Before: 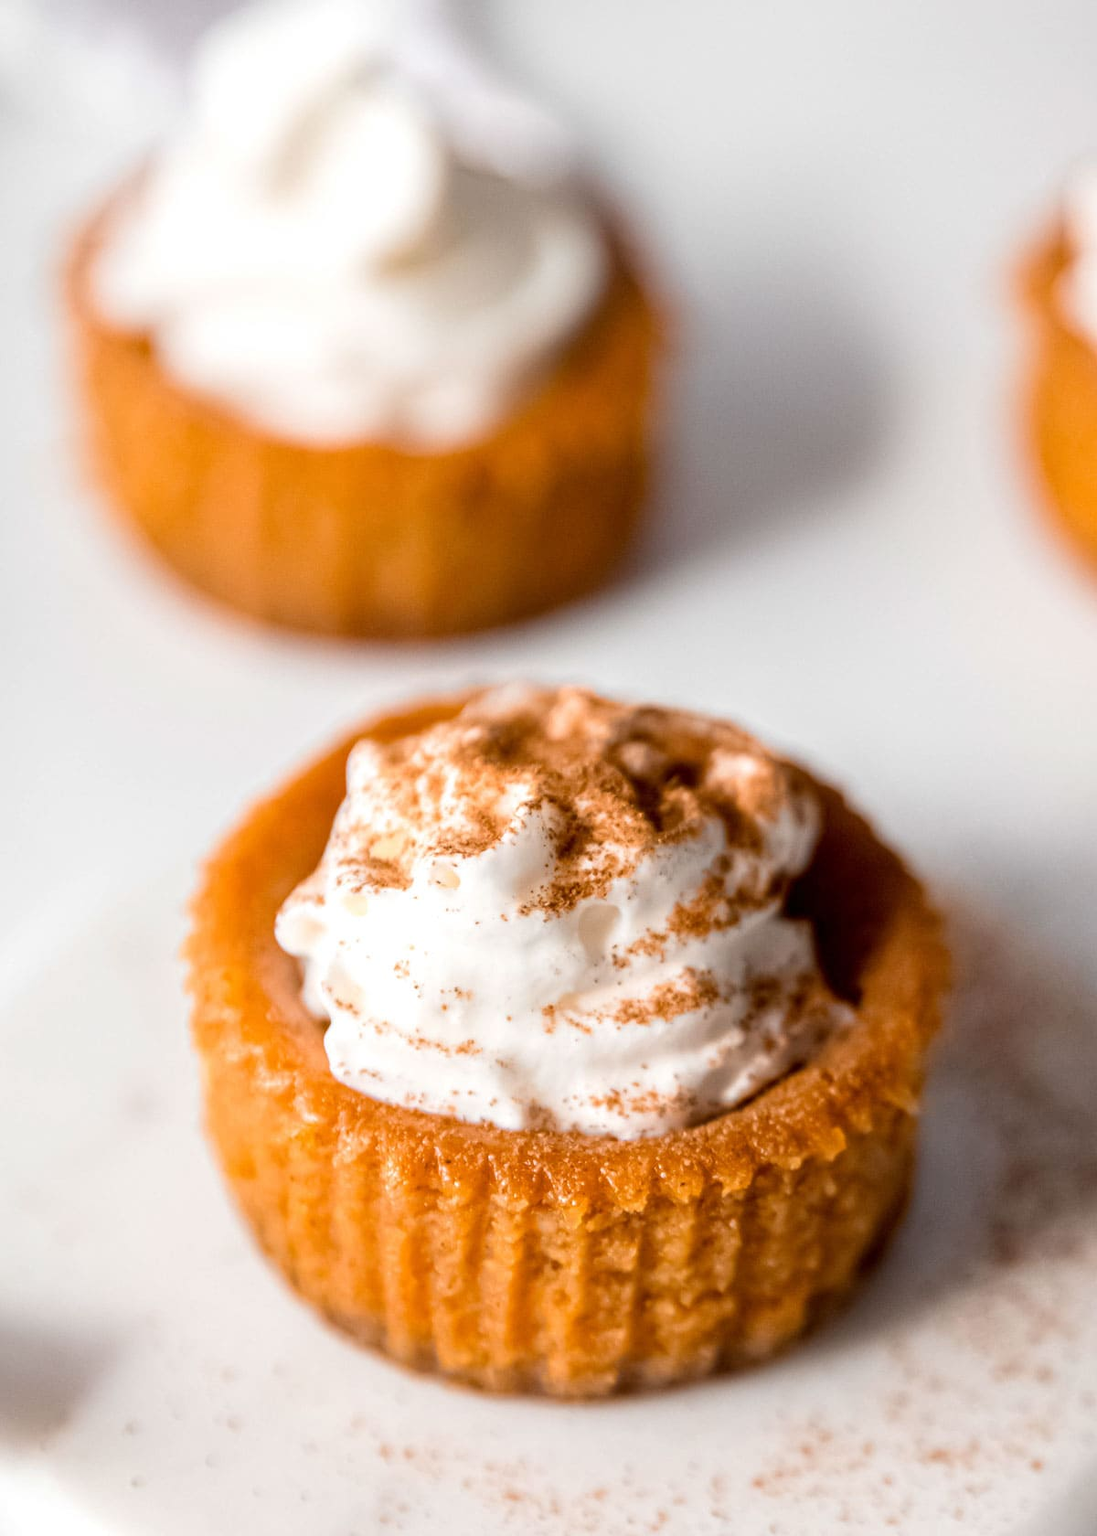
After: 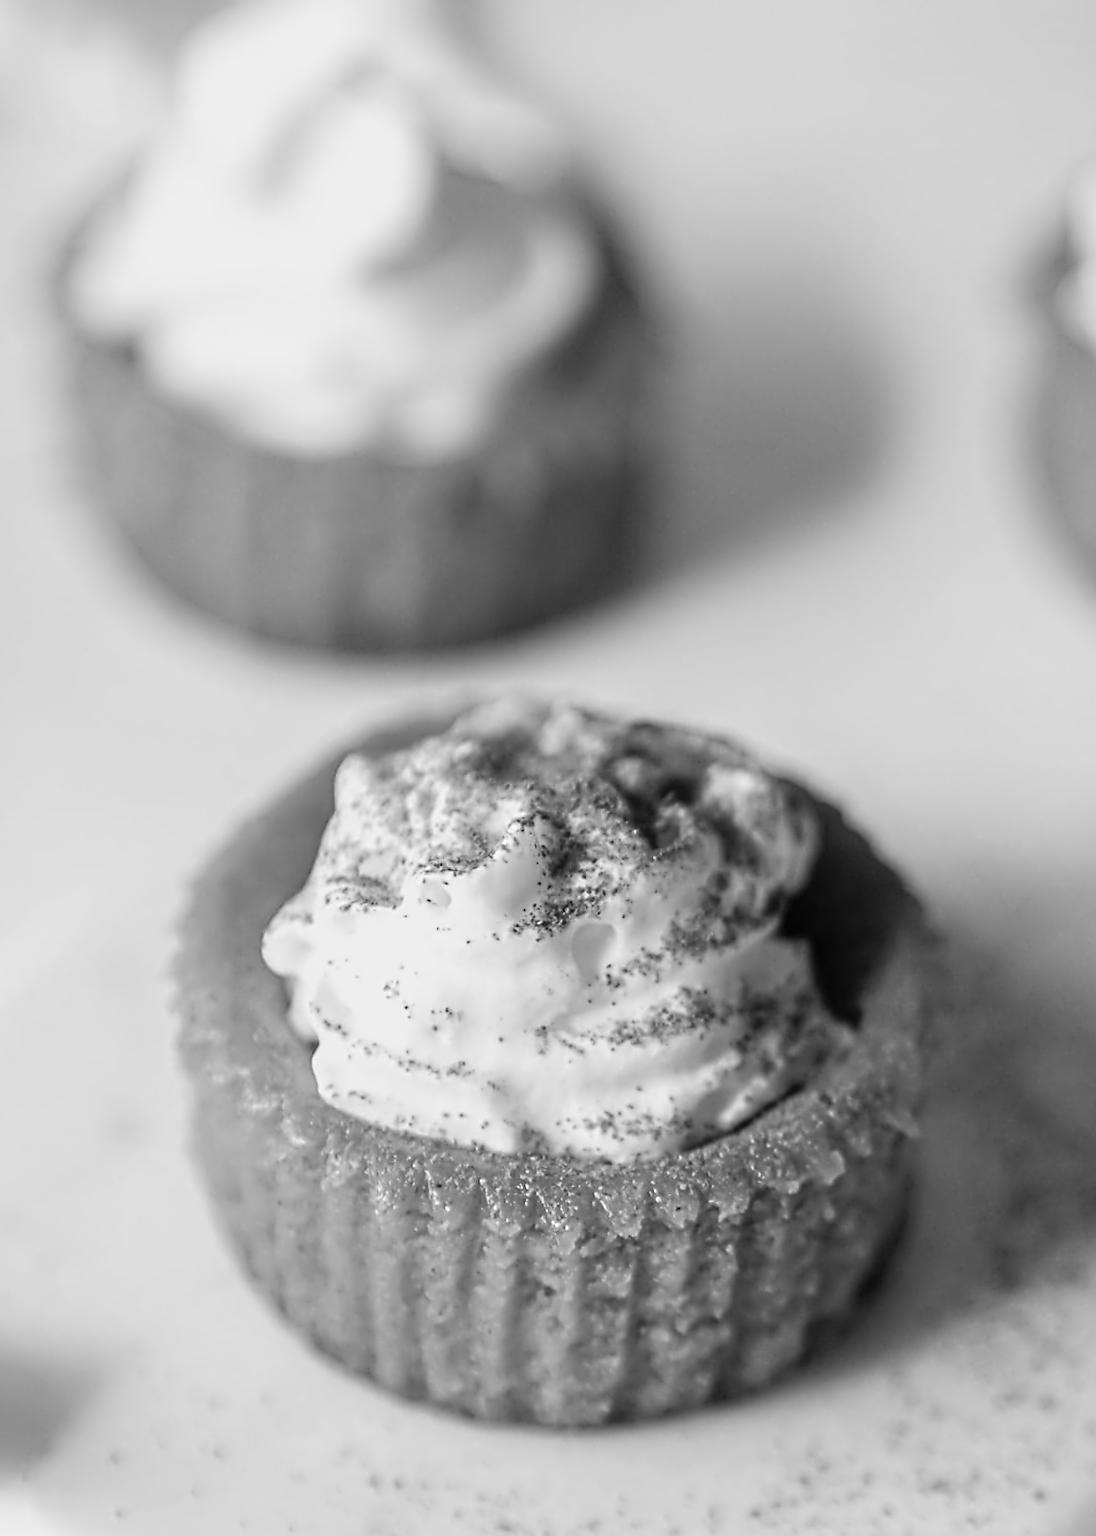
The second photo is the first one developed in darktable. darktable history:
crop: left 1.743%, right 0.268%, bottom 2.011%
contrast equalizer: y [[0.5, 0.5, 0.5, 0.515, 0.749, 0.84], [0.5 ×6], [0.5 ×6], [0, 0, 0, 0.001, 0.067, 0.262], [0 ×6]]
color correction: highlights a* -10.04, highlights b* -10.37
monochrome: a -92.57, b 58.91
color balance: mode lift, gamma, gain (sRGB), lift [1, 1.049, 1, 1]
